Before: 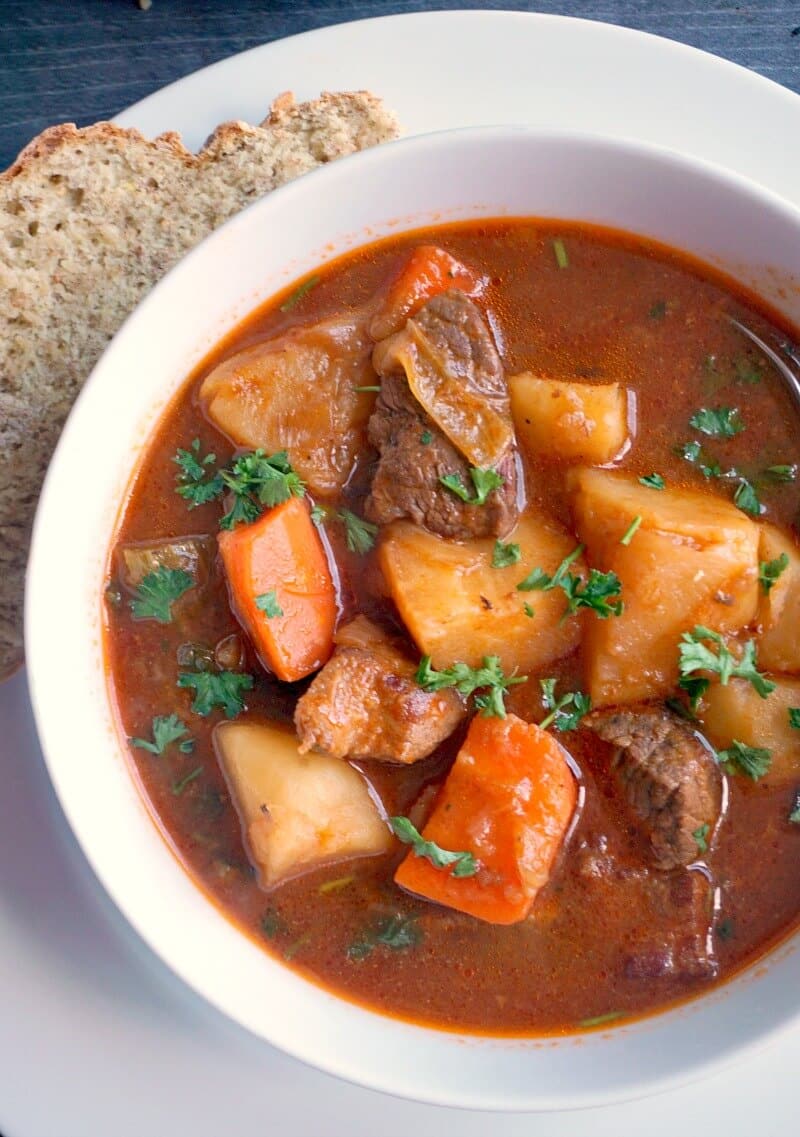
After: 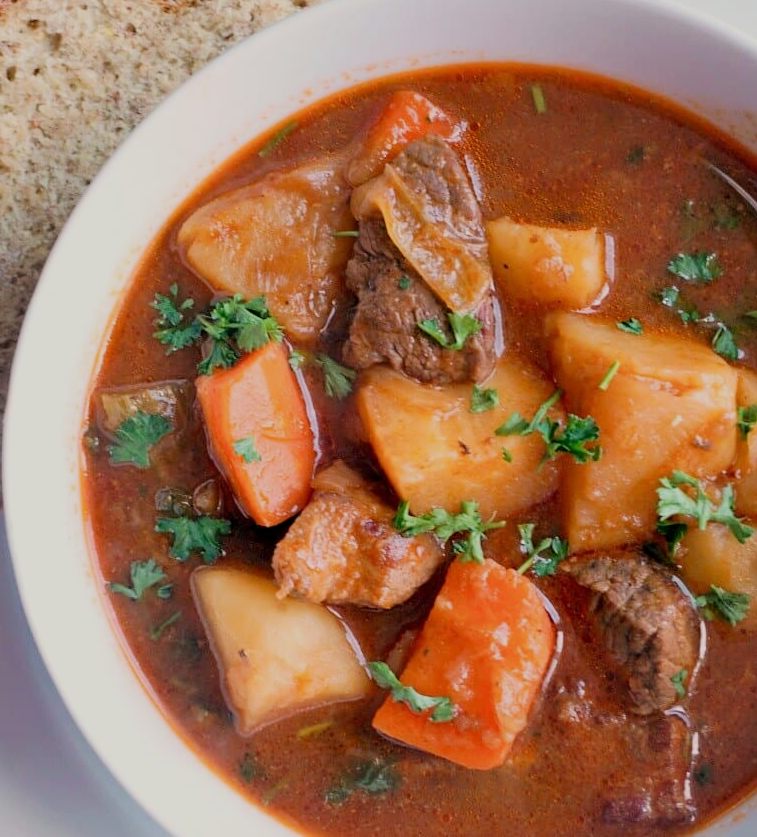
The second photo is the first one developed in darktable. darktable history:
filmic rgb: black relative exposure -7.65 EV, white relative exposure 4.56 EV, hardness 3.61, contrast 1.061
crop and rotate: left 2.825%, top 13.721%, right 2.529%, bottom 12.58%
